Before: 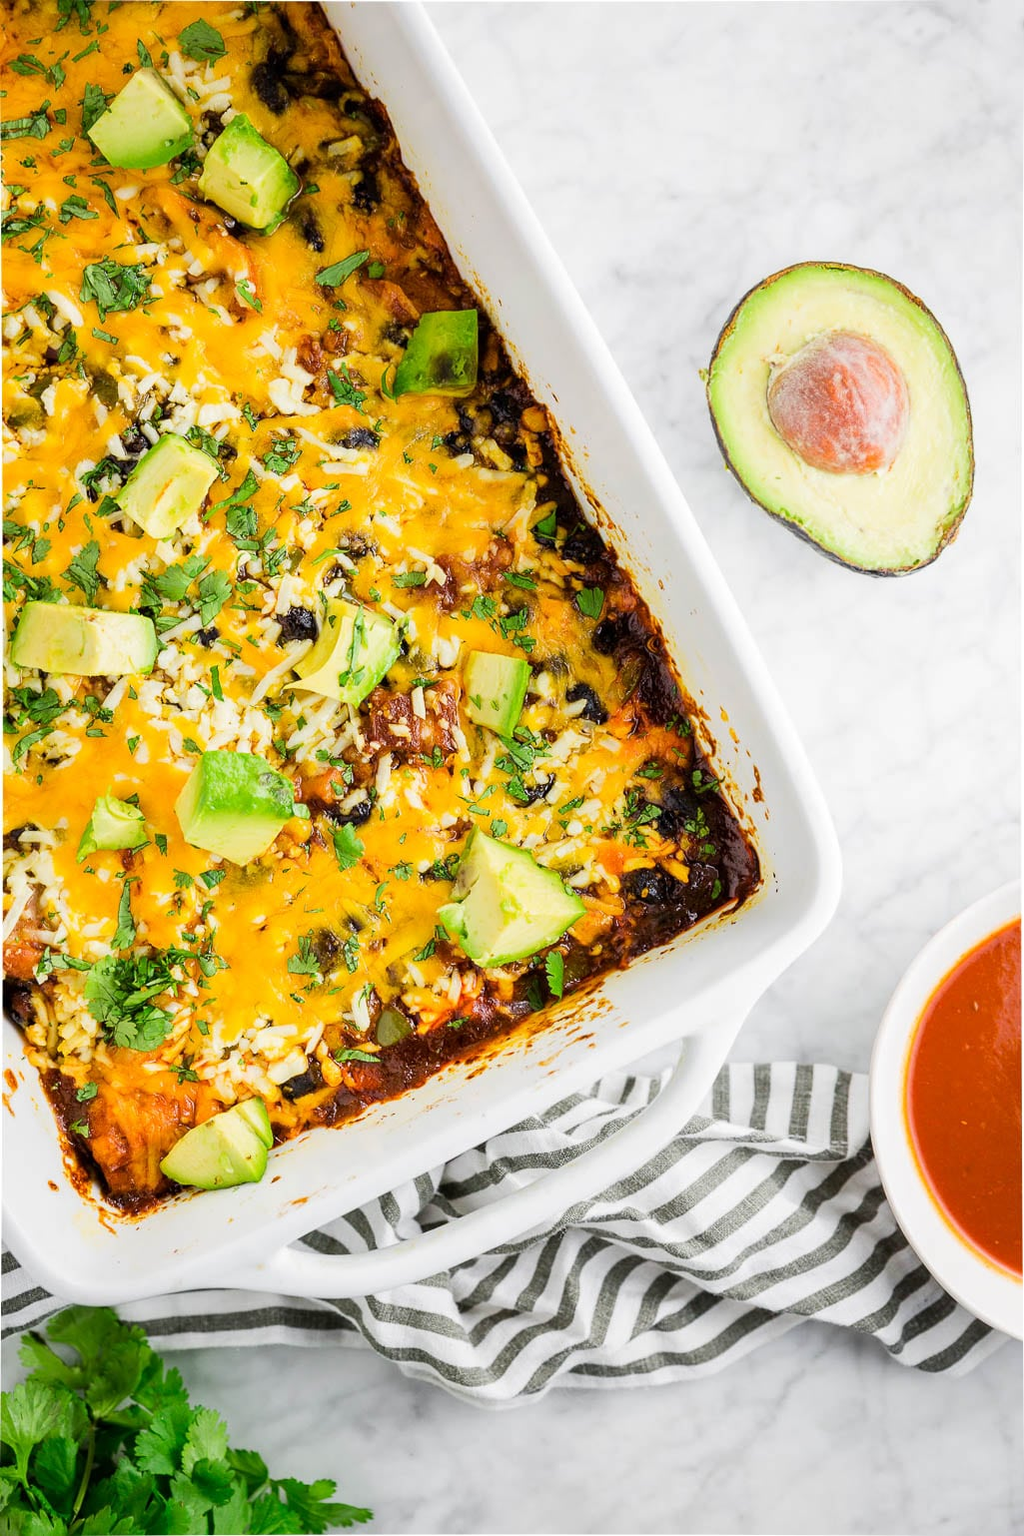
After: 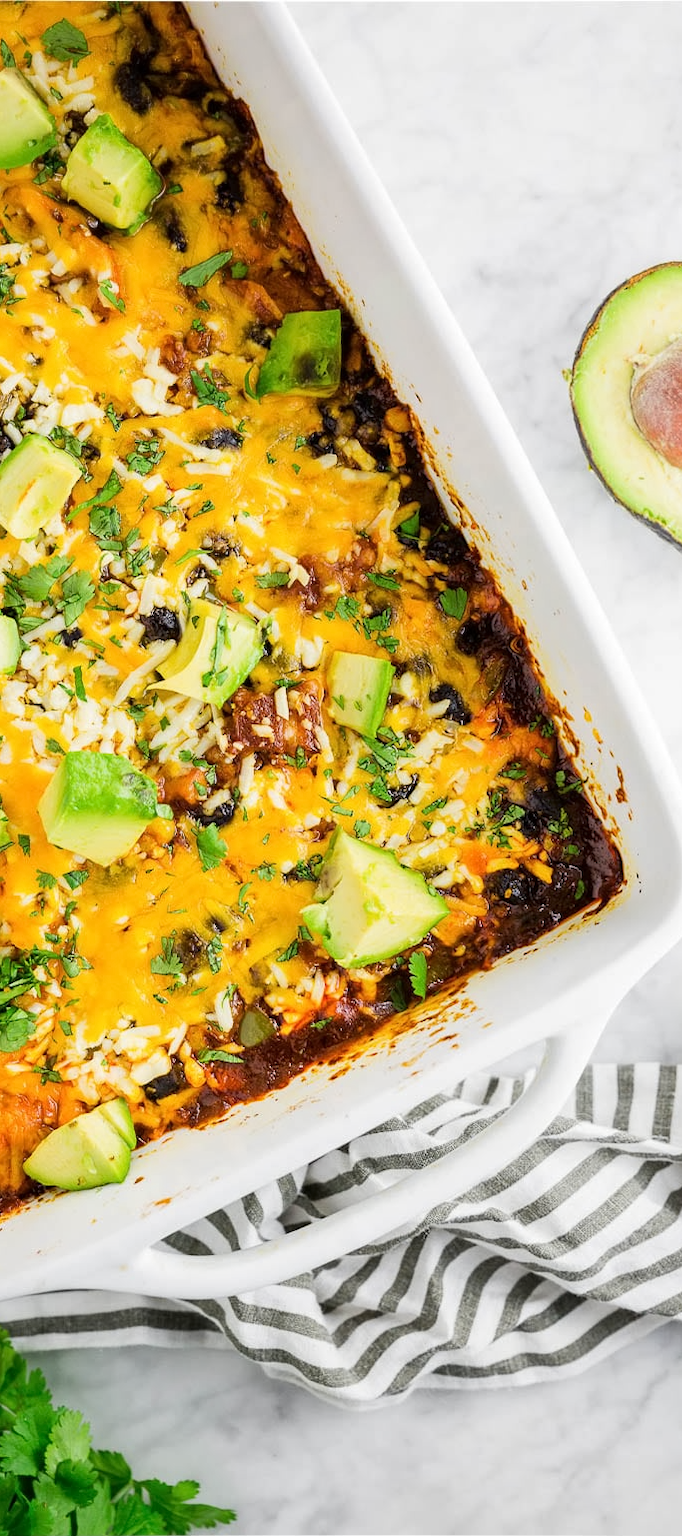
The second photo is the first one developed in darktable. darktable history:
crop and rotate: left 13.406%, right 19.867%
contrast equalizer: y [[0.5 ×6], [0.5 ×6], [0.5 ×6], [0 ×6], [0, 0.039, 0.251, 0.29, 0.293, 0.292]], mix 0.15
